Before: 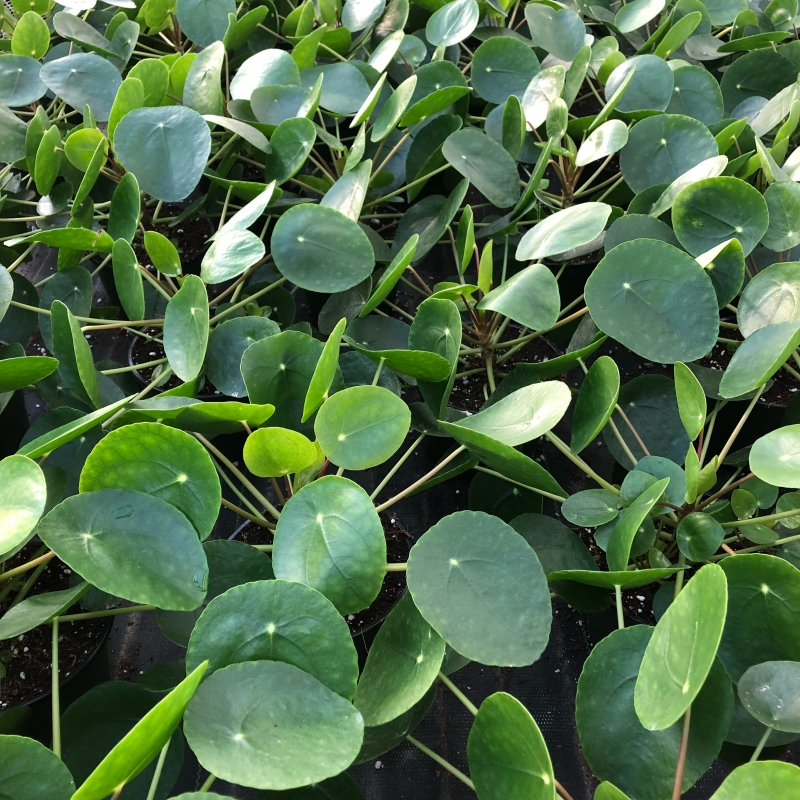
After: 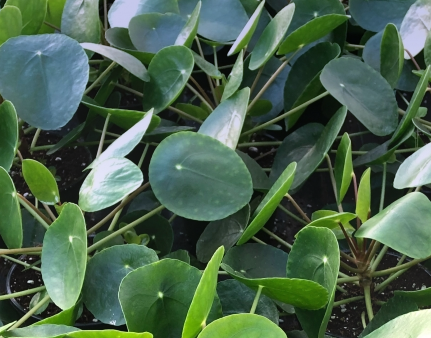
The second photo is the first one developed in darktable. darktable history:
bloom: size 16%, threshold 98%, strength 20%
crop: left 15.306%, top 9.065%, right 30.789%, bottom 48.638%
graduated density: hue 238.83°, saturation 50%
